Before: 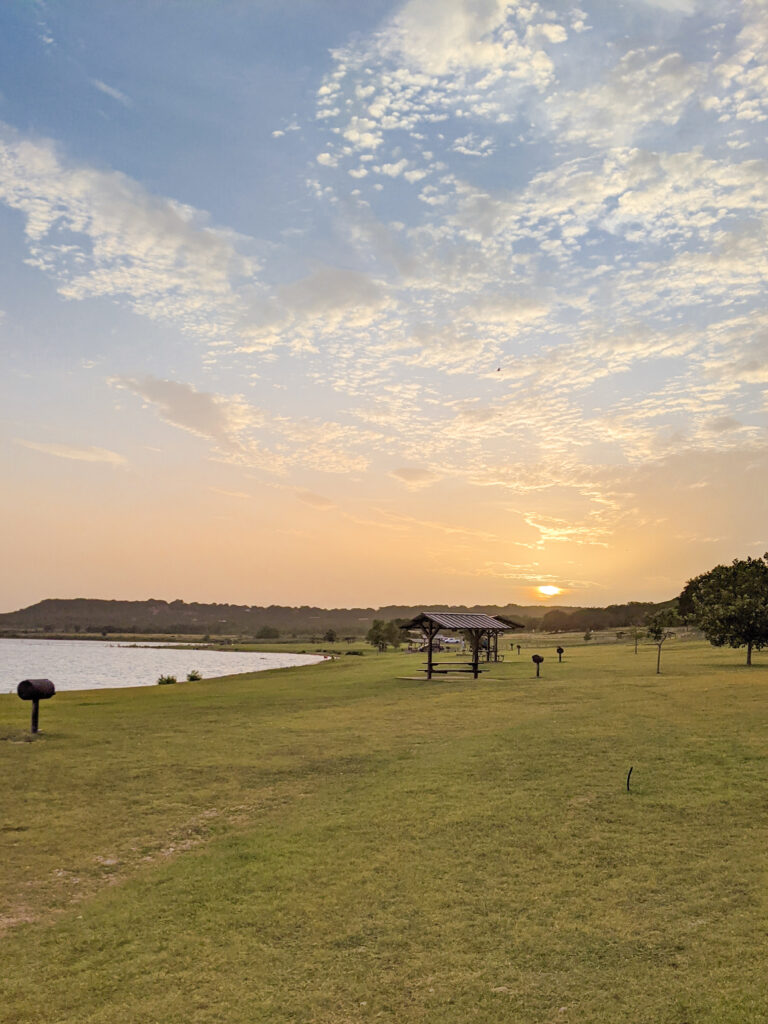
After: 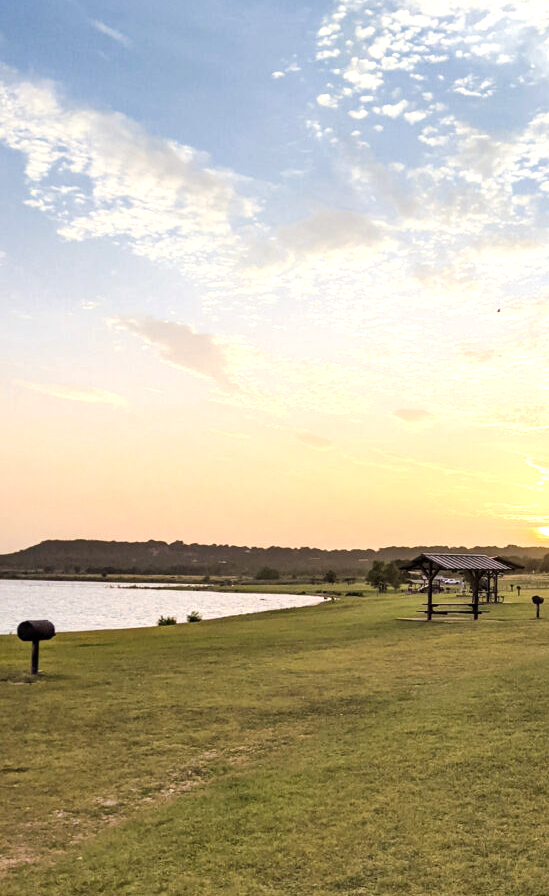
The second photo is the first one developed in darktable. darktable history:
tone equalizer: -8 EV -0.75 EV, -7 EV -0.7 EV, -6 EV -0.6 EV, -5 EV -0.4 EV, -3 EV 0.4 EV, -2 EV 0.6 EV, -1 EV 0.7 EV, +0 EV 0.75 EV, edges refinement/feathering 500, mask exposure compensation -1.57 EV, preserve details no
crop: top 5.803%, right 27.864%, bottom 5.804%
